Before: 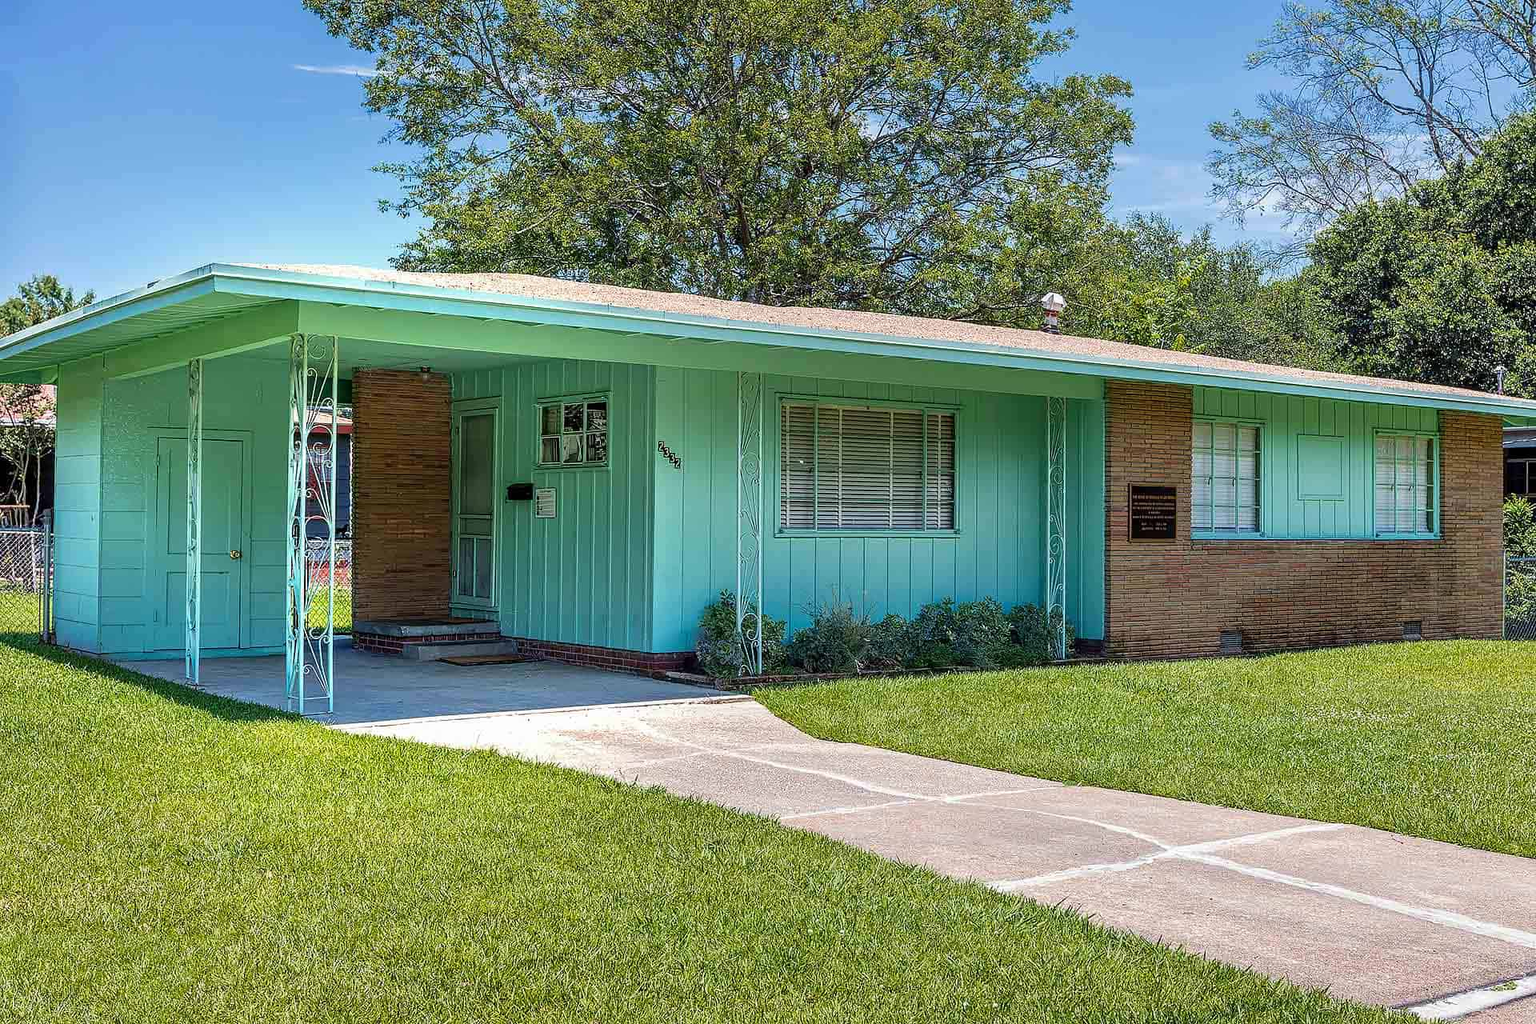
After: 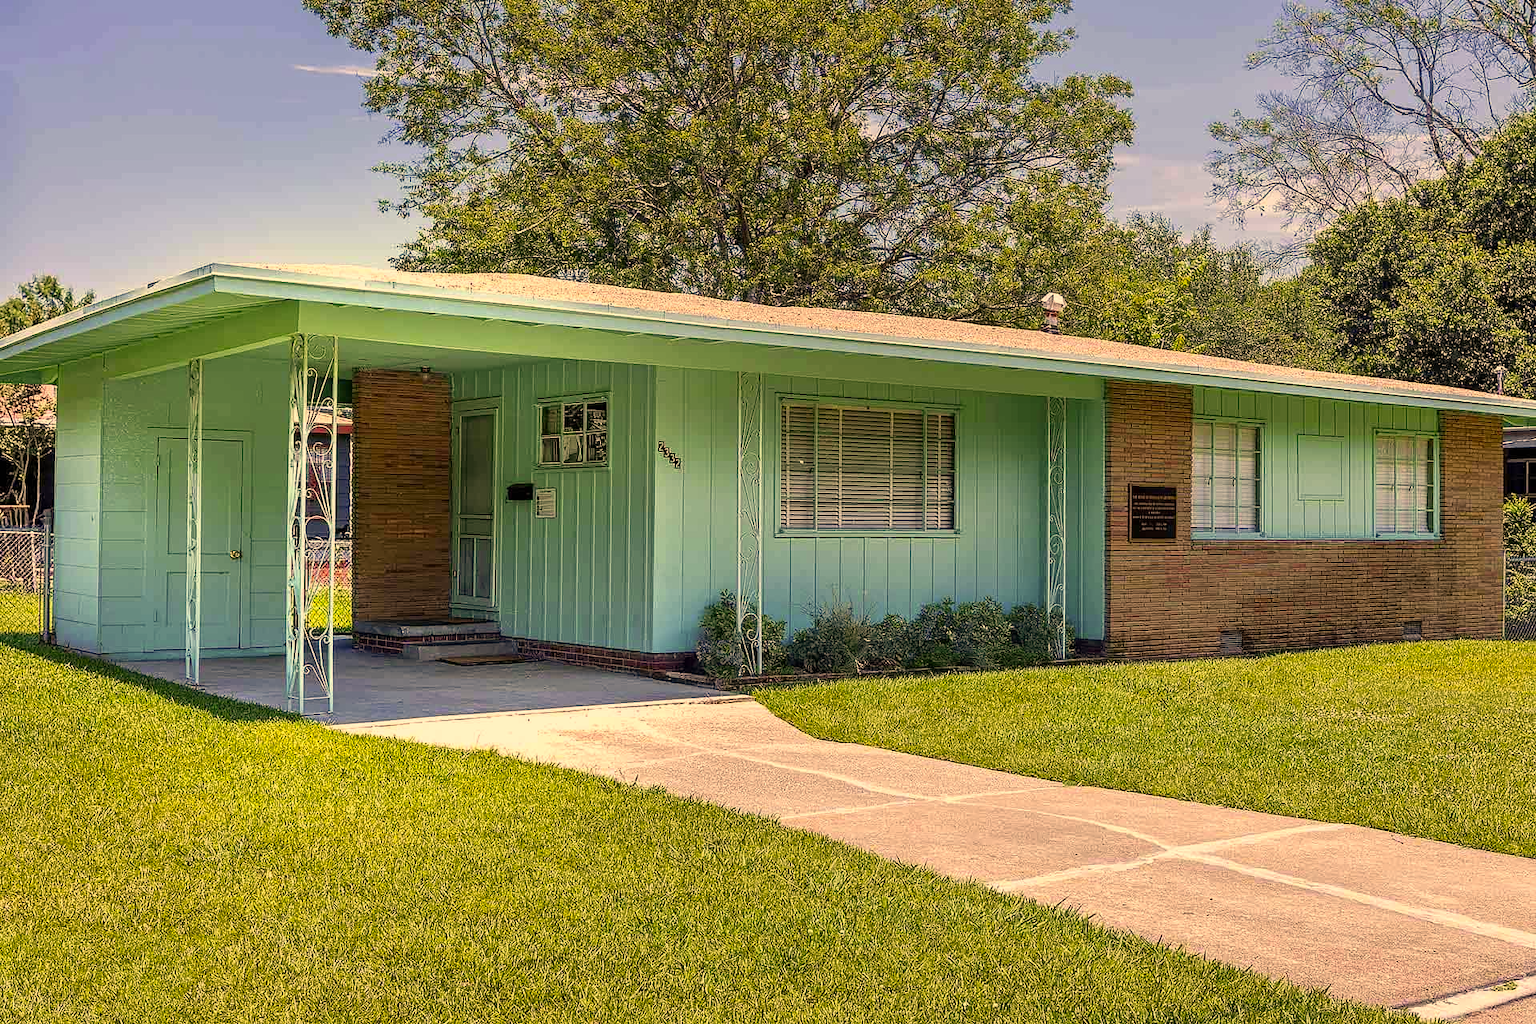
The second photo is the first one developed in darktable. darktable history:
contrast brightness saturation: saturation -0.05
color correction: highlights a* 15, highlights b* 31.55
